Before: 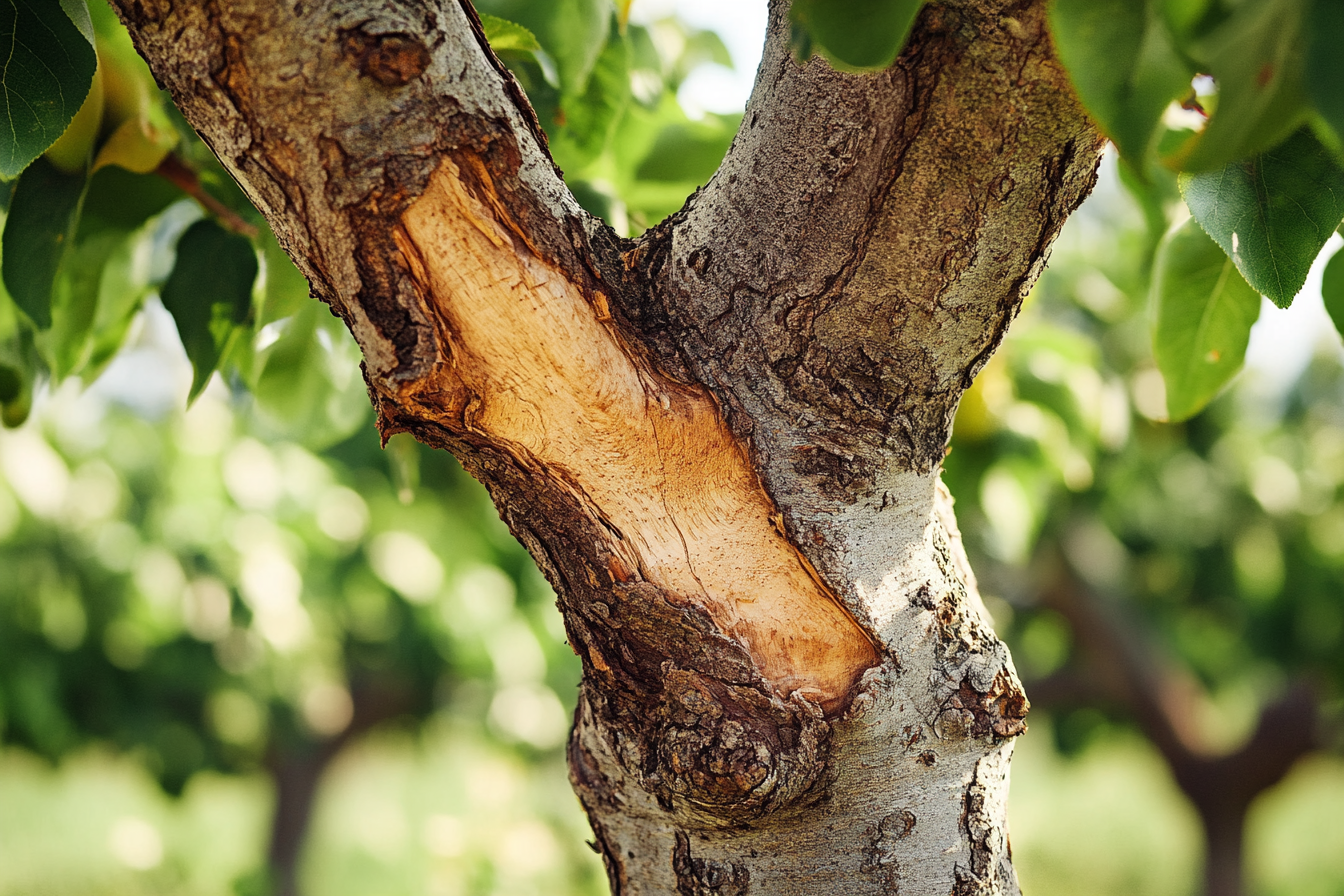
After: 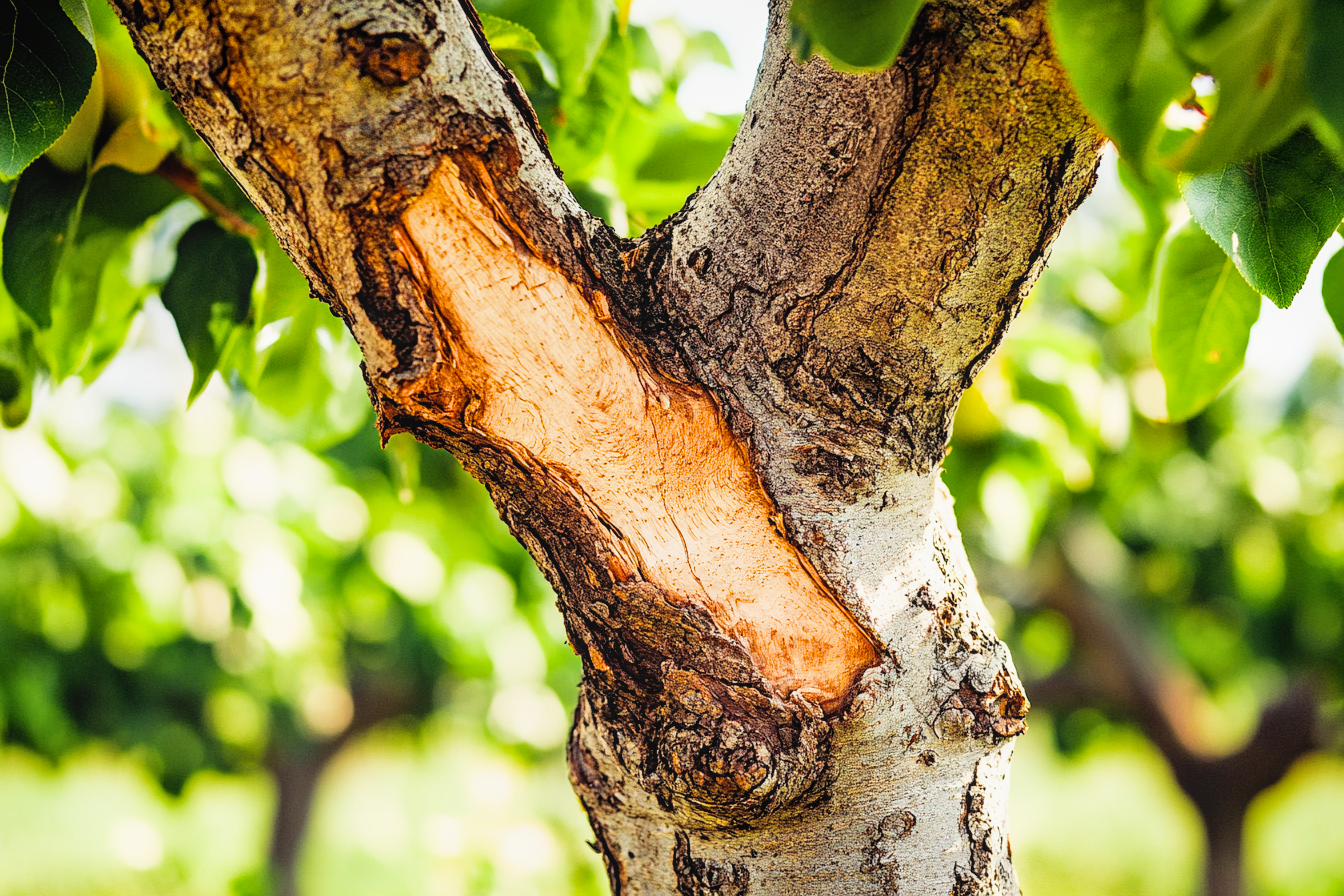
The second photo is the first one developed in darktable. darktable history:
local contrast: detail 110%
color balance rgb: perceptual saturation grading › global saturation 20%, global vibrance 20%
exposure: black level correction 0, exposure 0.9 EV, compensate highlight preservation false
filmic rgb: black relative exposure -5 EV, white relative exposure 3.5 EV, hardness 3.19, contrast 1.2, highlights saturation mix -50%
